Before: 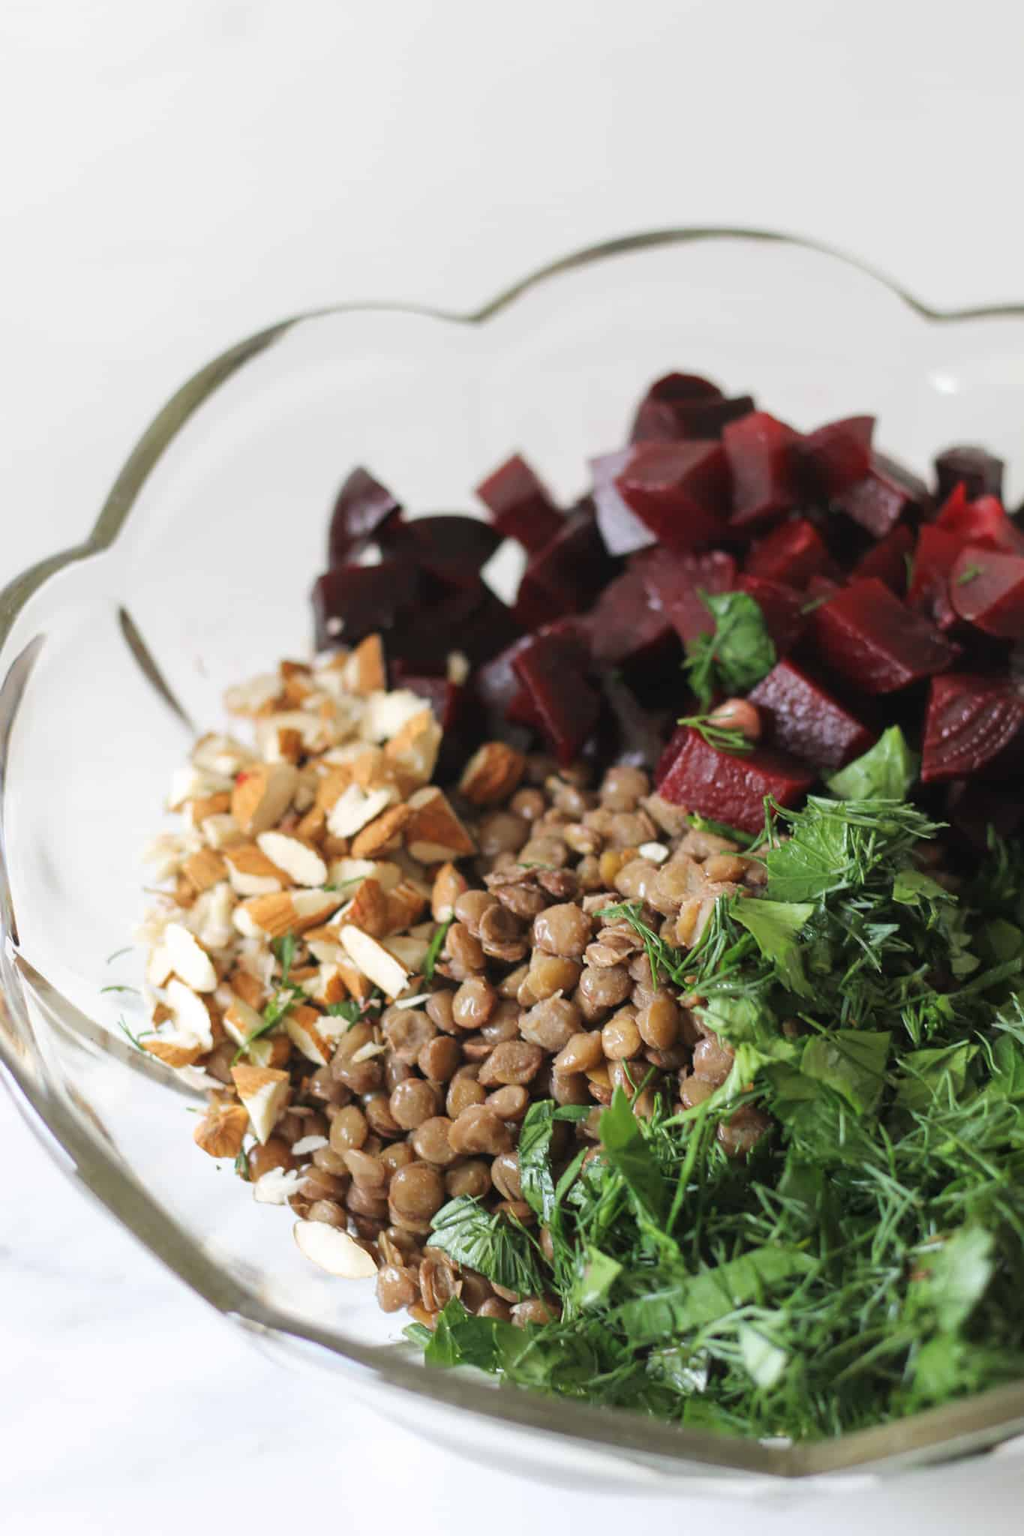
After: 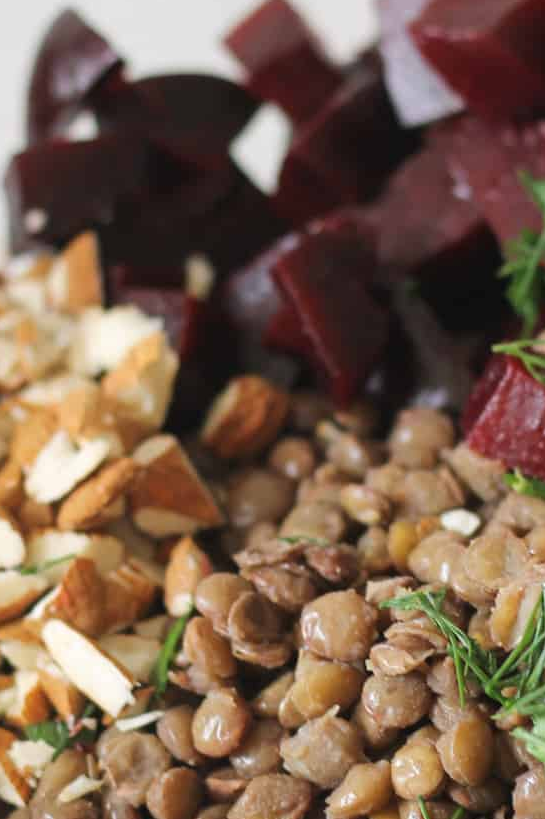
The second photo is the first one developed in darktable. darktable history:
crop: left 30.111%, top 30.002%, right 29.961%, bottom 29.99%
